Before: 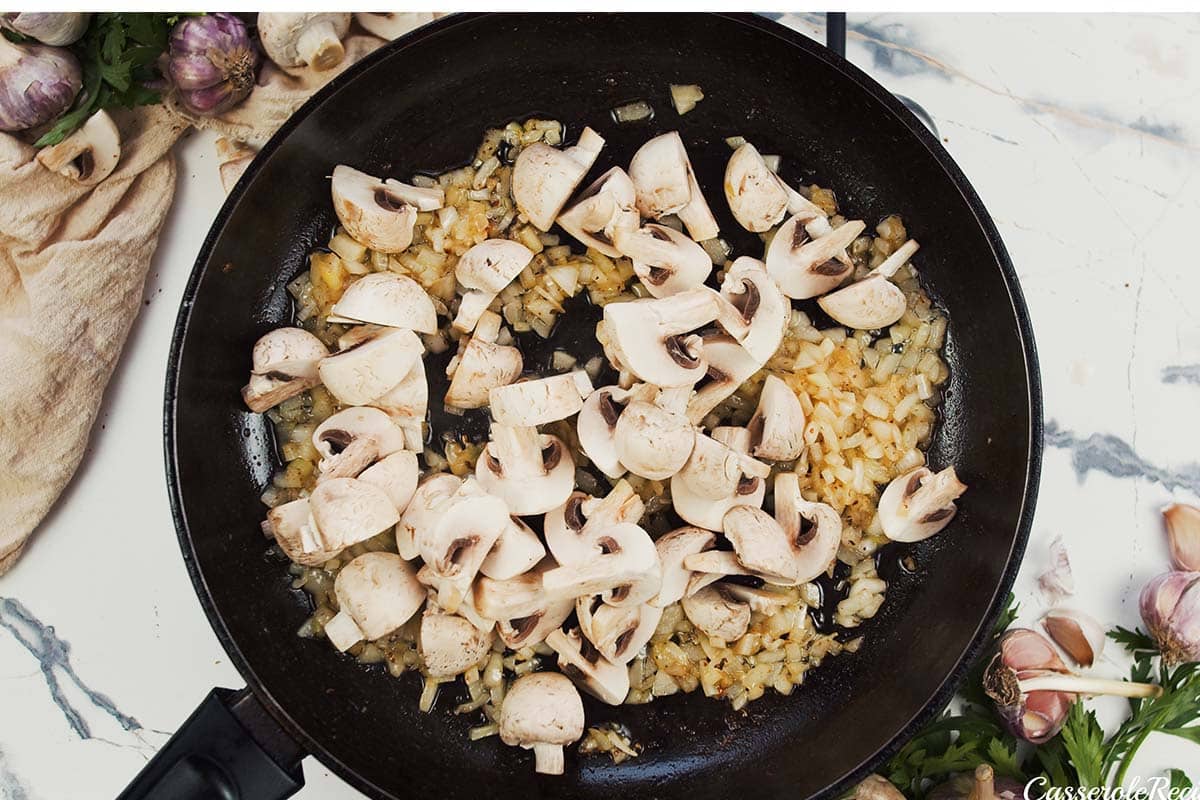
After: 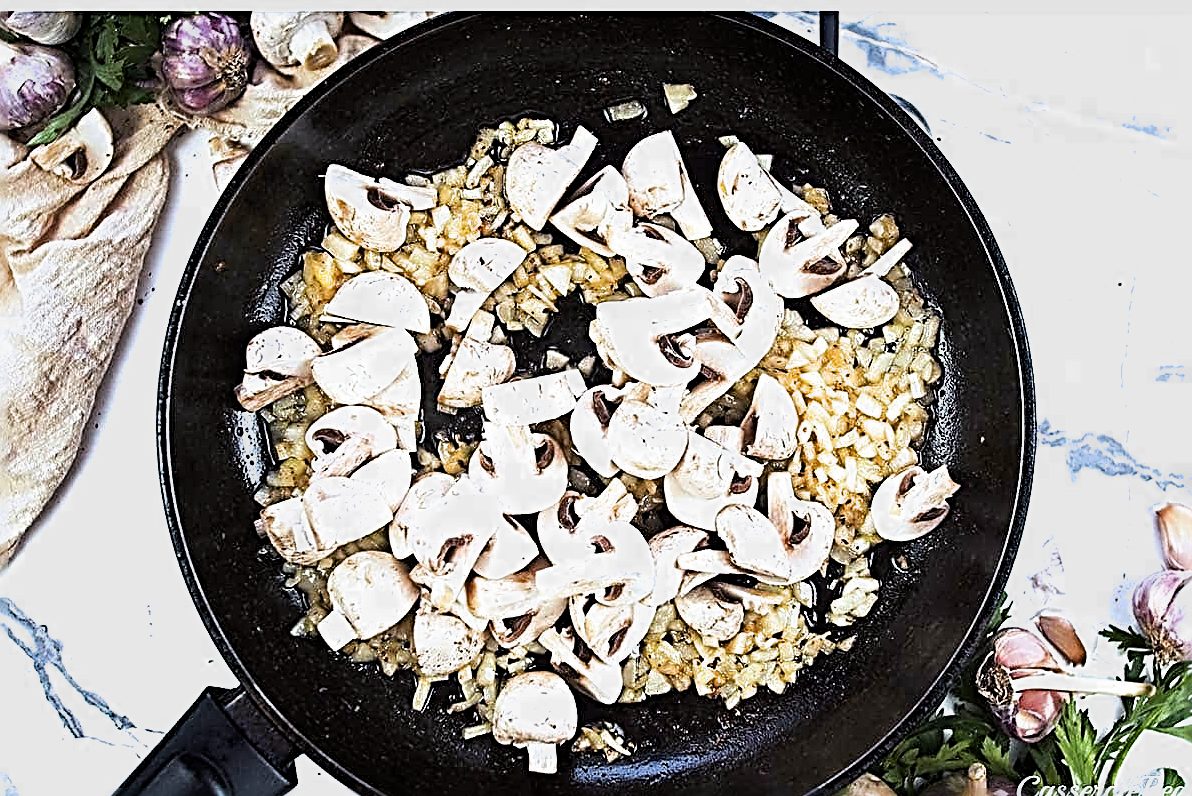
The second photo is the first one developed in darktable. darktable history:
crop and rotate: left 0.614%, top 0.179%, bottom 0.309%
exposure: black level correction 0, exposure 0.7 EV, compensate exposure bias true, compensate highlight preservation false
filmic rgb: middle gray luminance 18.42%, black relative exposure -11.45 EV, white relative exposure 2.55 EV, threshold 6 EV, target black luminance 0%, hardness 8.41, latitude 99%, contrast 1.084, shadows ↔ highlights balance 0.505%, add noise in highlights 0, preserve chrominance max RGB, color science v3 (2019), use custom middle-gray values true, iterations of high-quality reconstruction 0, contrast in highlights soft, enable highlight reconstruction true
white balance: red 0.926, green 1.003, blue 1.133
sharpen: radius 3.158, amount 1.731
